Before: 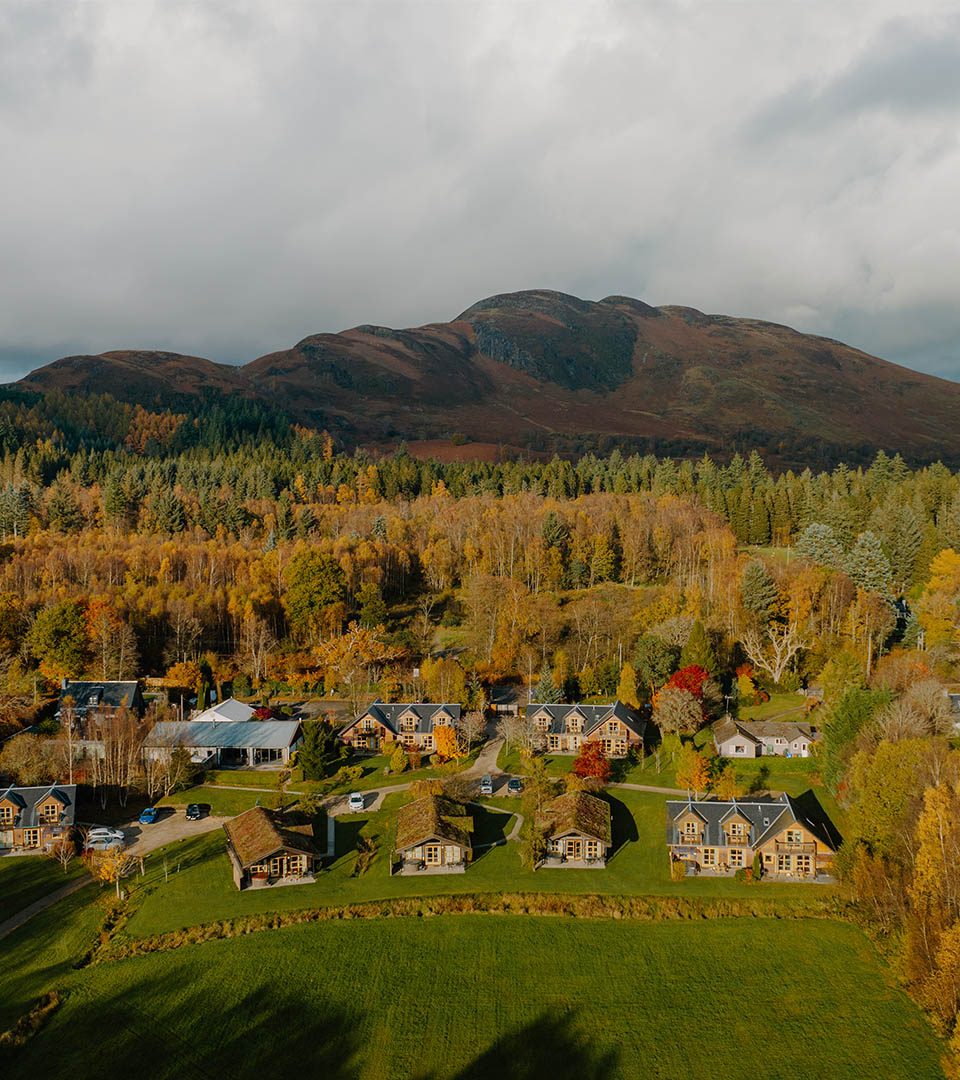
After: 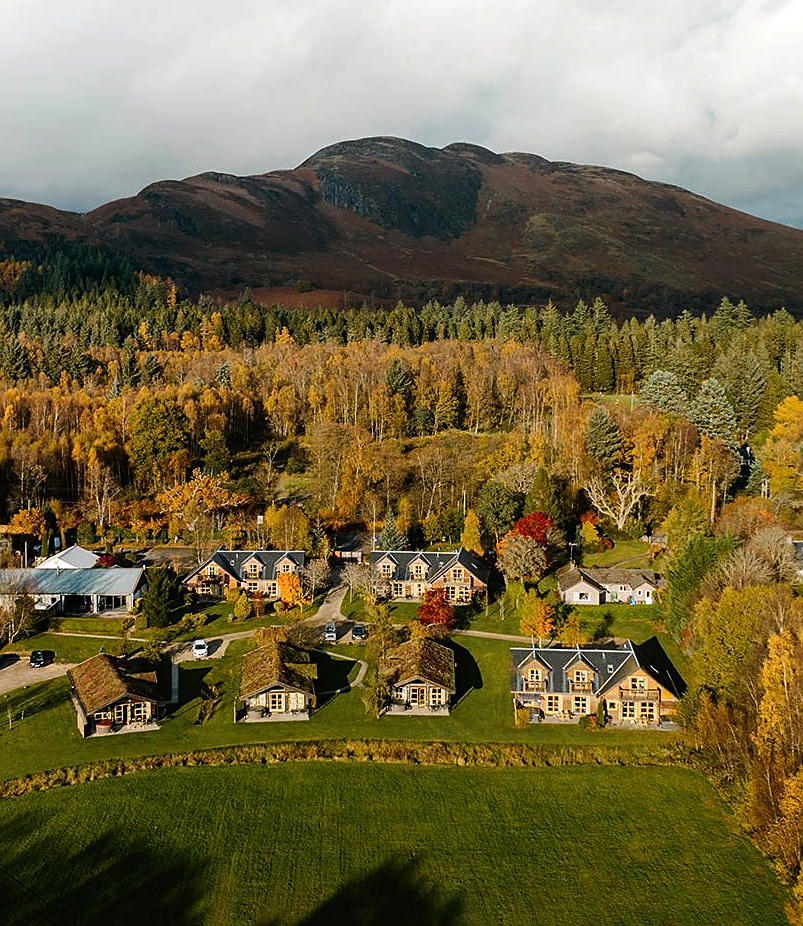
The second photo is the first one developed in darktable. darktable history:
crop: left 16.315%, top 14.246%
tone equalizer: -8 EV -0.75 EV, -7 EV -0.7 EV, -6 EV -0.6 EV, -5 EV -0.4 EV, -3 EV 0.4 EV, -2 EV 0.6 EV, -1 EV 0.7 EV, +0 EV 0.75 EV, edges refinement/feathering 500, mask exposure compensation -1.57 EV, preserve details no
sharpen: radius 1.559, amount 0.373, threshold 1.271
